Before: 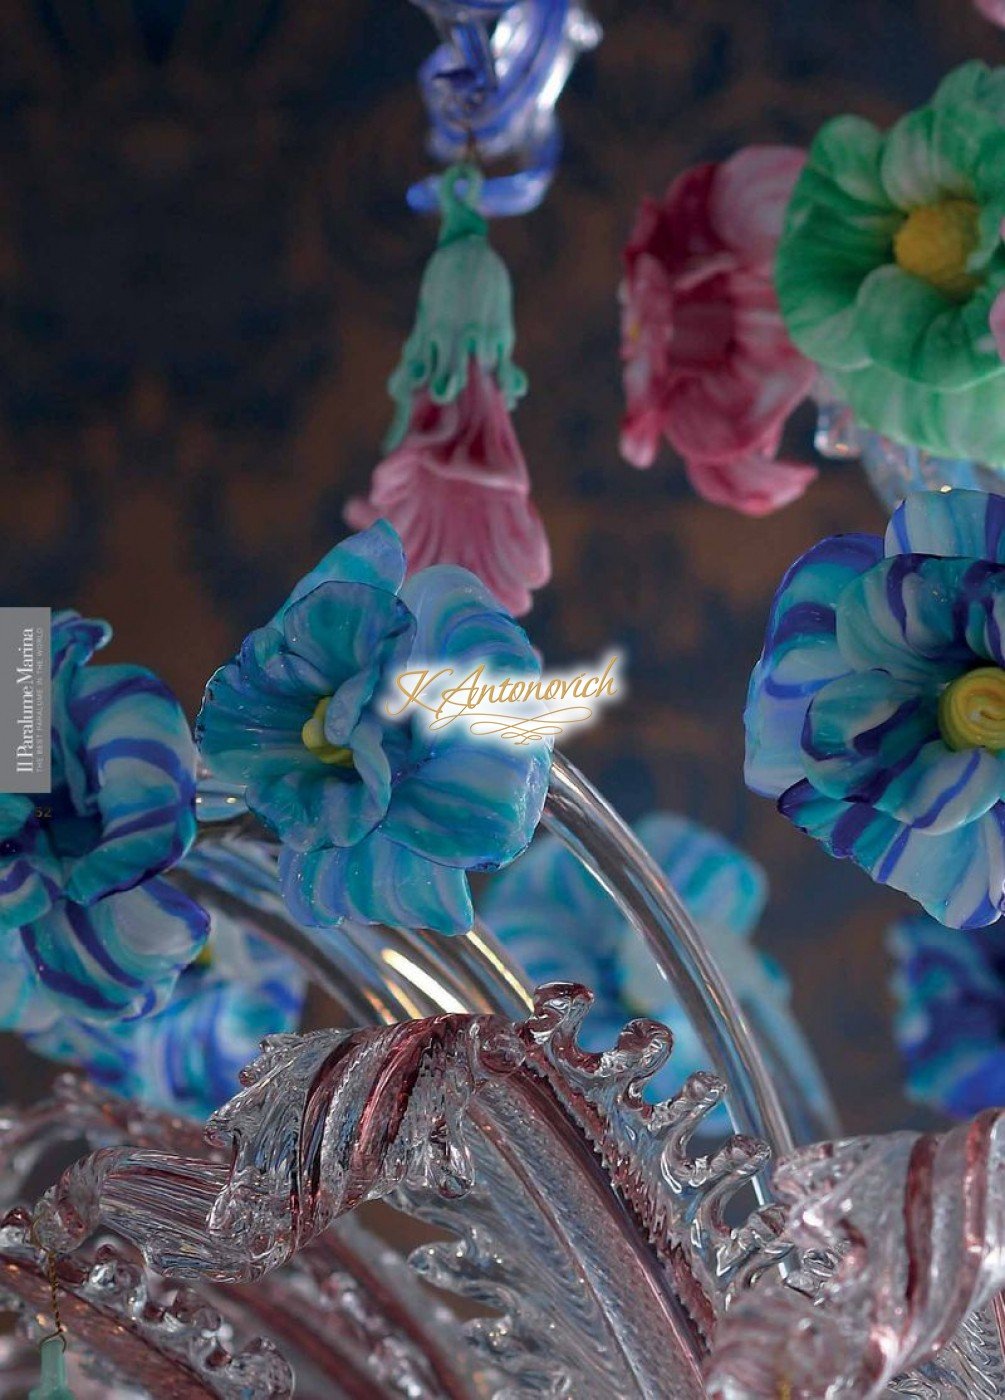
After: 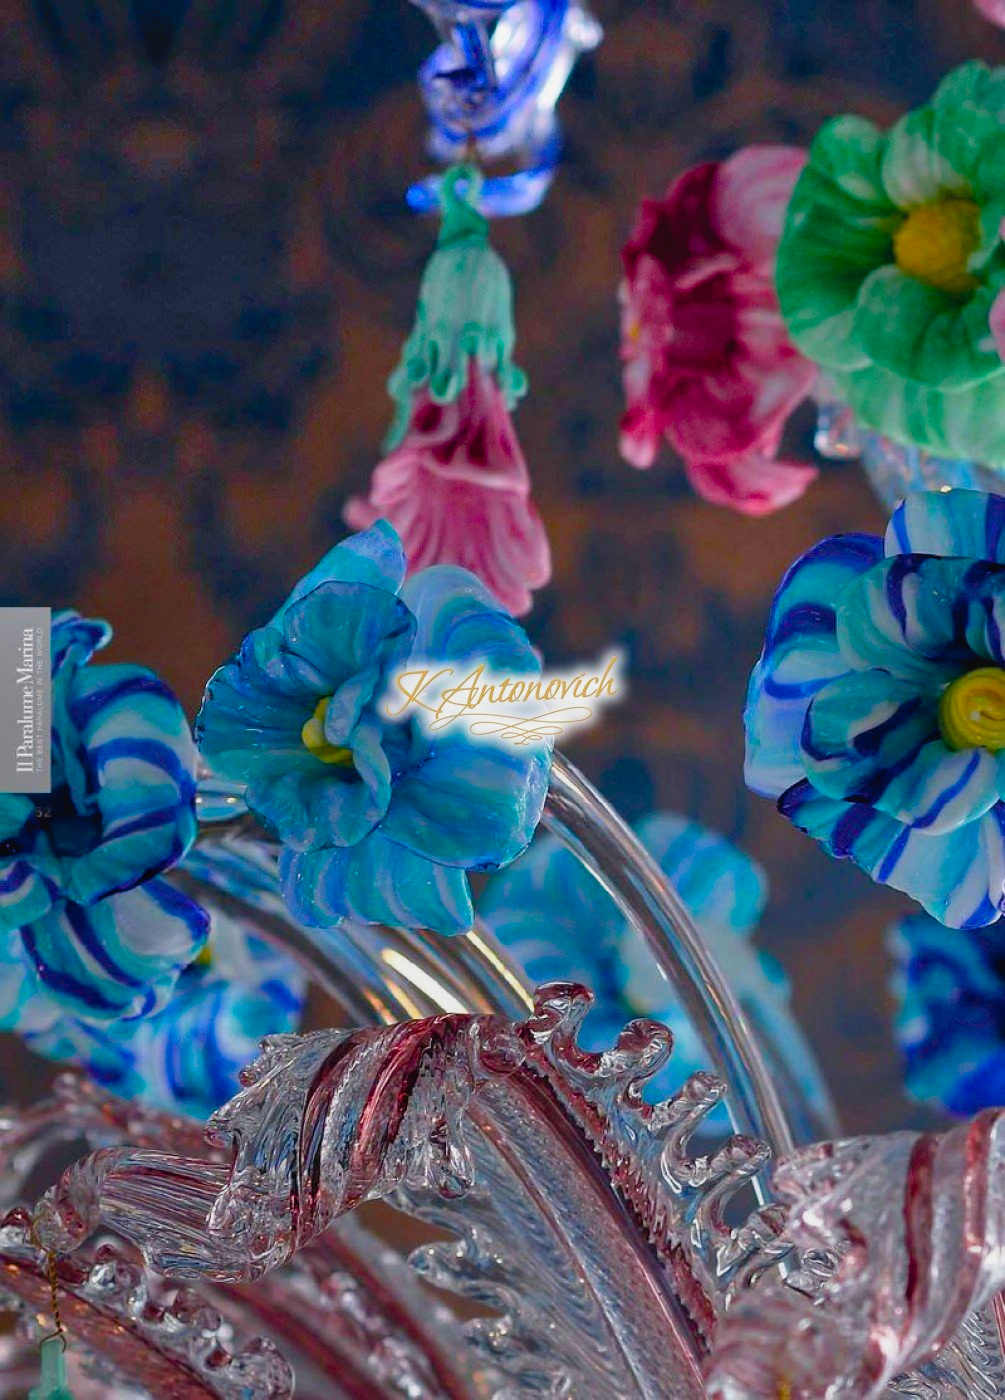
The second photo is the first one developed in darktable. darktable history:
tone curve: curves: ch0 [(0, 0.036) (0.053, 0.068) (0.211, 0.217) (0.519, 0.513) (0.847, 0.82) (0.991, 0.914)]; ch1 [(0, 0) (0.276, 0.206) (0.412, 0.353) (0.482, 0.475) (0.495, 0.5) (0.509, 0.502) (0.563, 0.57) (0.667, 0.672) (0.788, 0.809) (1, 1)]; ch2 [(0, 0) (0.438, 0.456) (0.473, 0.47) (0.503, 0.503) (0.523, 0.528) (0.562, 0.571) (0.612, 0.61) (0.679, 0.72) (1, 1)], preserve colors none
local contrast: highlights 105%, shadows 98%, detail 120%, midtone range 0.2
shadows and highlights: radius 131.57, soften with gaussian
color balance rgb: perceptual saturation grading › global saturation 35.03%, perceptual saturation grading › highlights -25.808%, perceptual saturation grading › shadows 49.791%, global vibrance 20%
